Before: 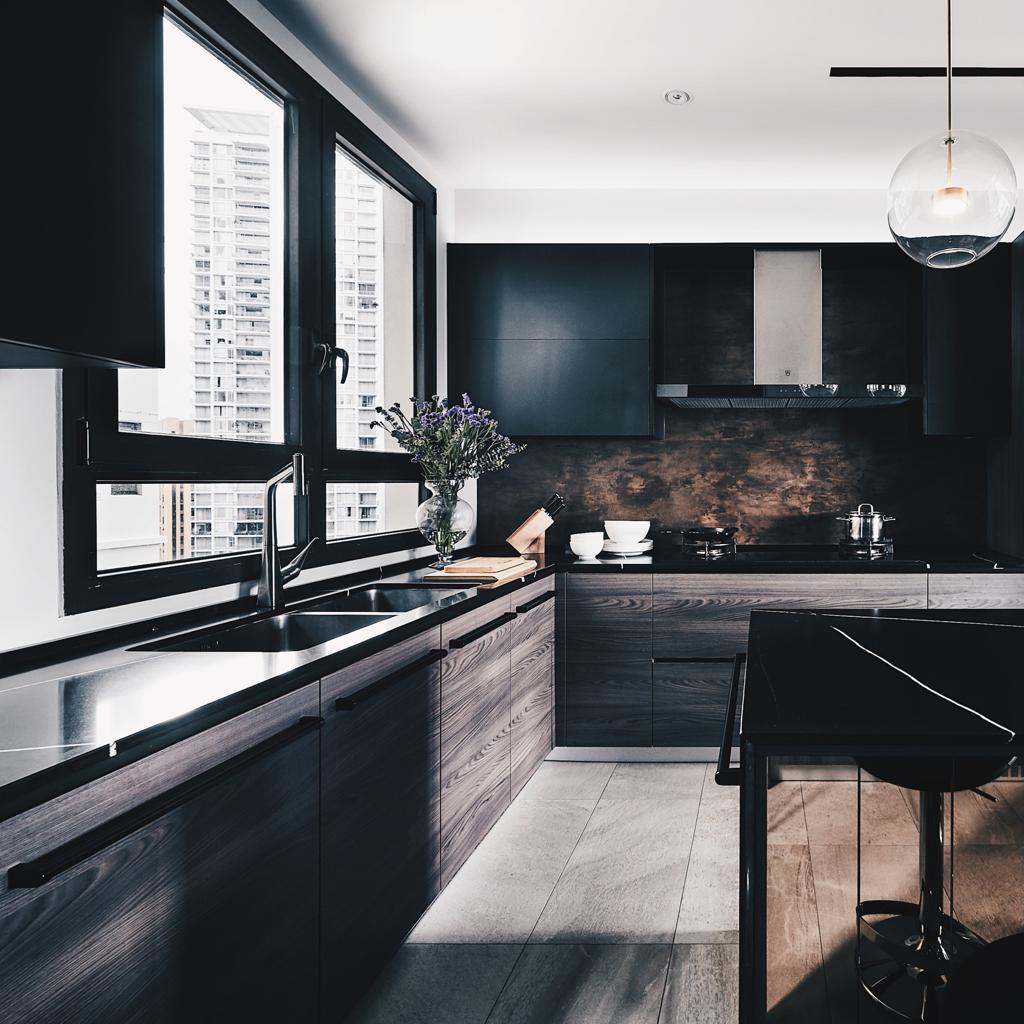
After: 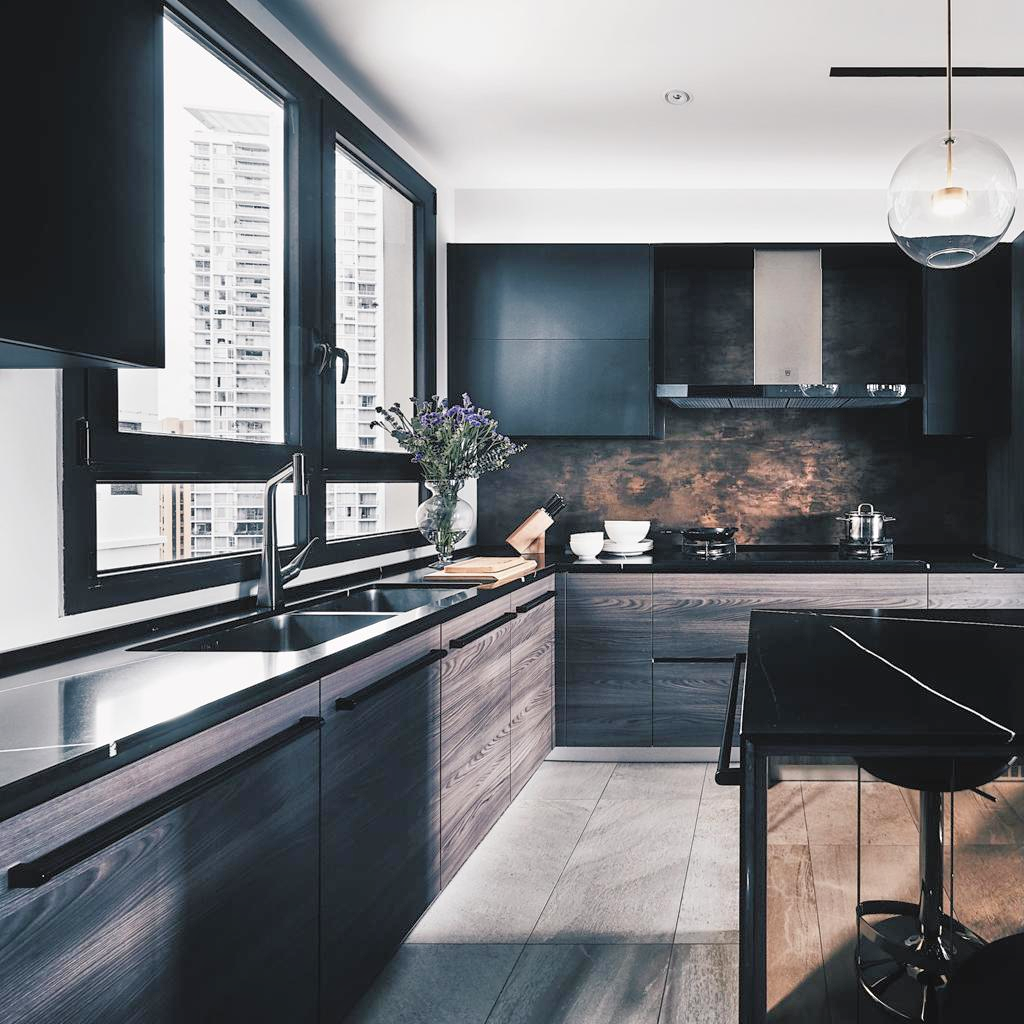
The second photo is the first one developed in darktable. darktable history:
tone equalizer: -7 EV 0.147 EV, -6 EV 0.573 EV, -5 EV 1.17 EV, -4 EV 1.35 EV, -3 EV 1.17 EV, -2 EV 0.6 EV, -1 EV 0.165 EV
